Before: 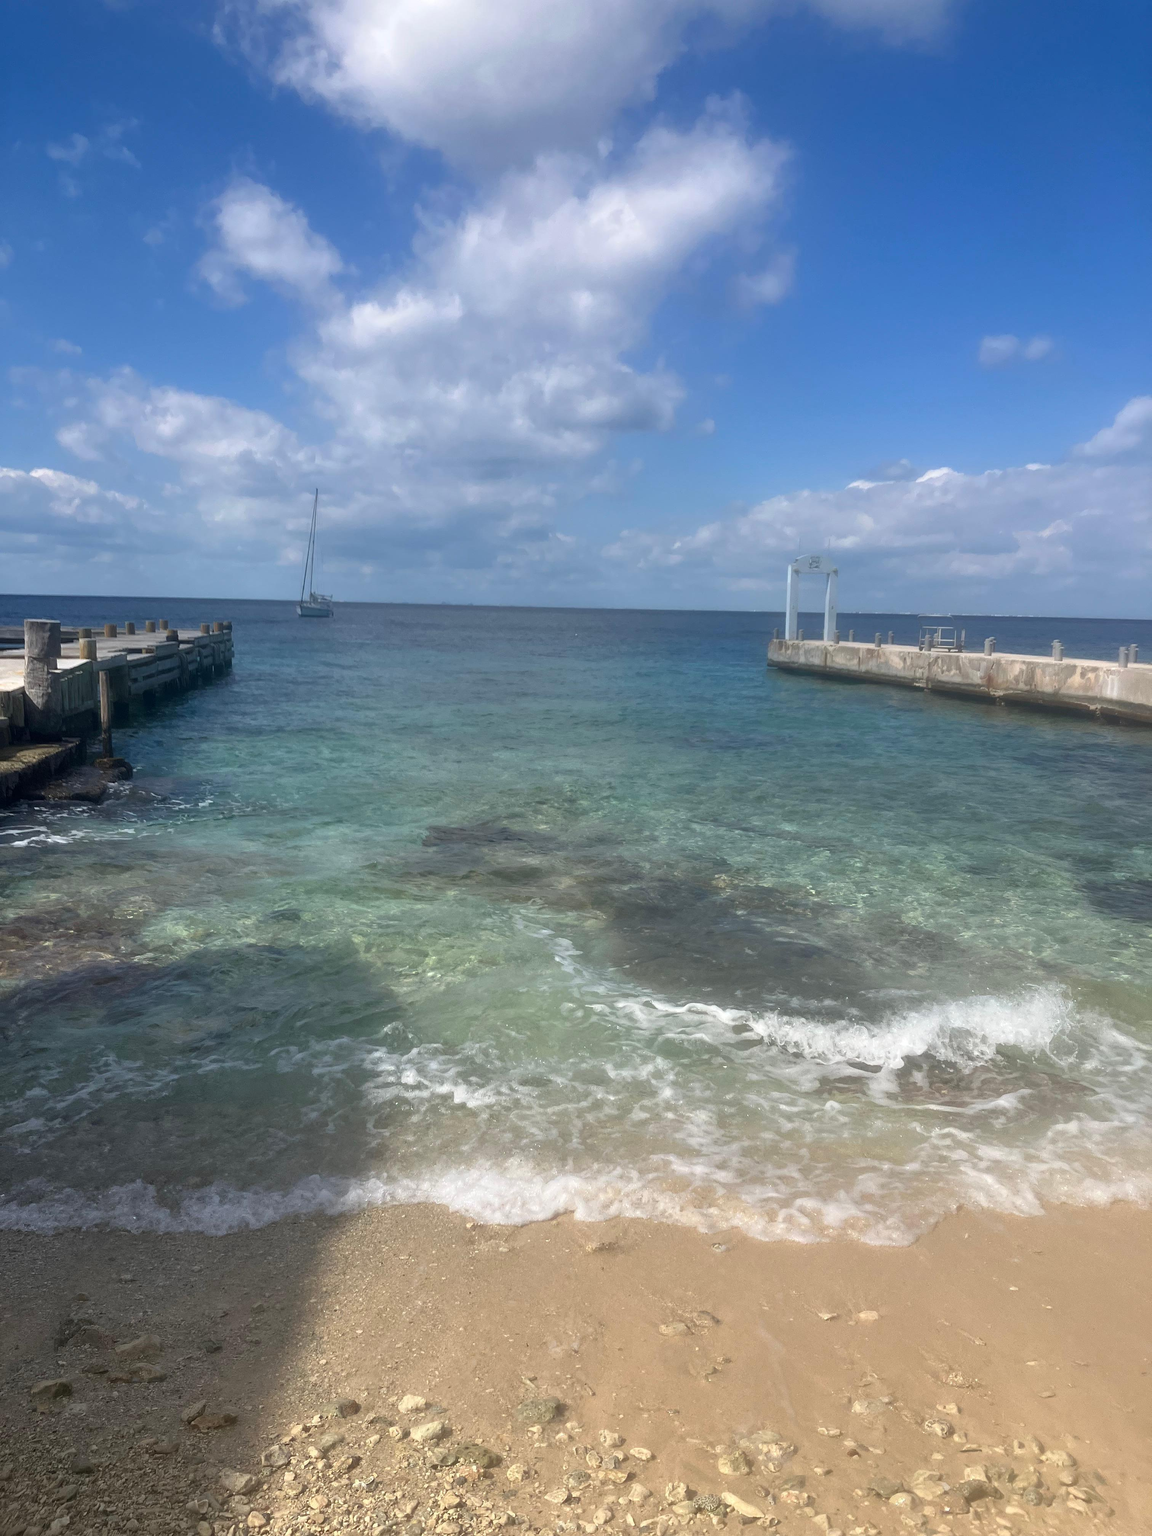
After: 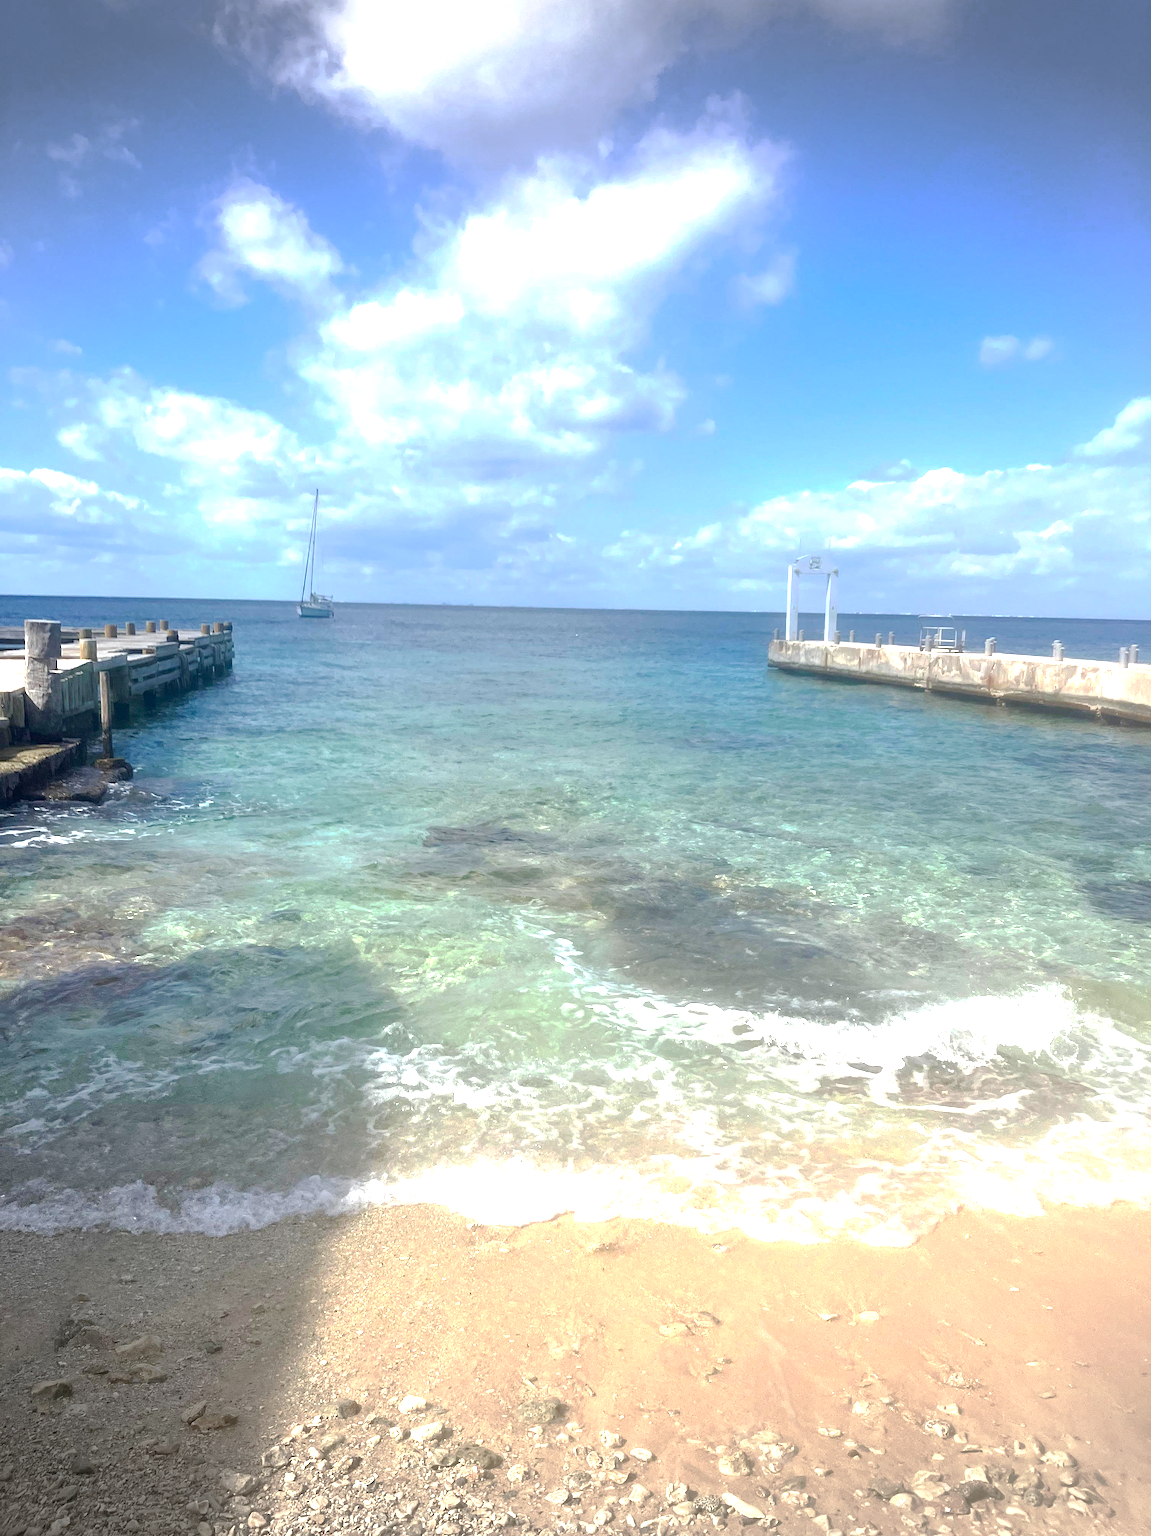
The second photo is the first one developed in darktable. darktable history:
exposure: black level correction 0, exposure 1.383 EV, compensate highlight preservation false
haze removal: compatibility mode true, adaptive false
vignetting: fall-off start 99.32%, width/height ratio 1.323
base curve: curves: ch0 [(0, 0) (0.235, 0.266) (0.503, 0.496) (0.786, 0.72) (1, 1)], preserve colors none
